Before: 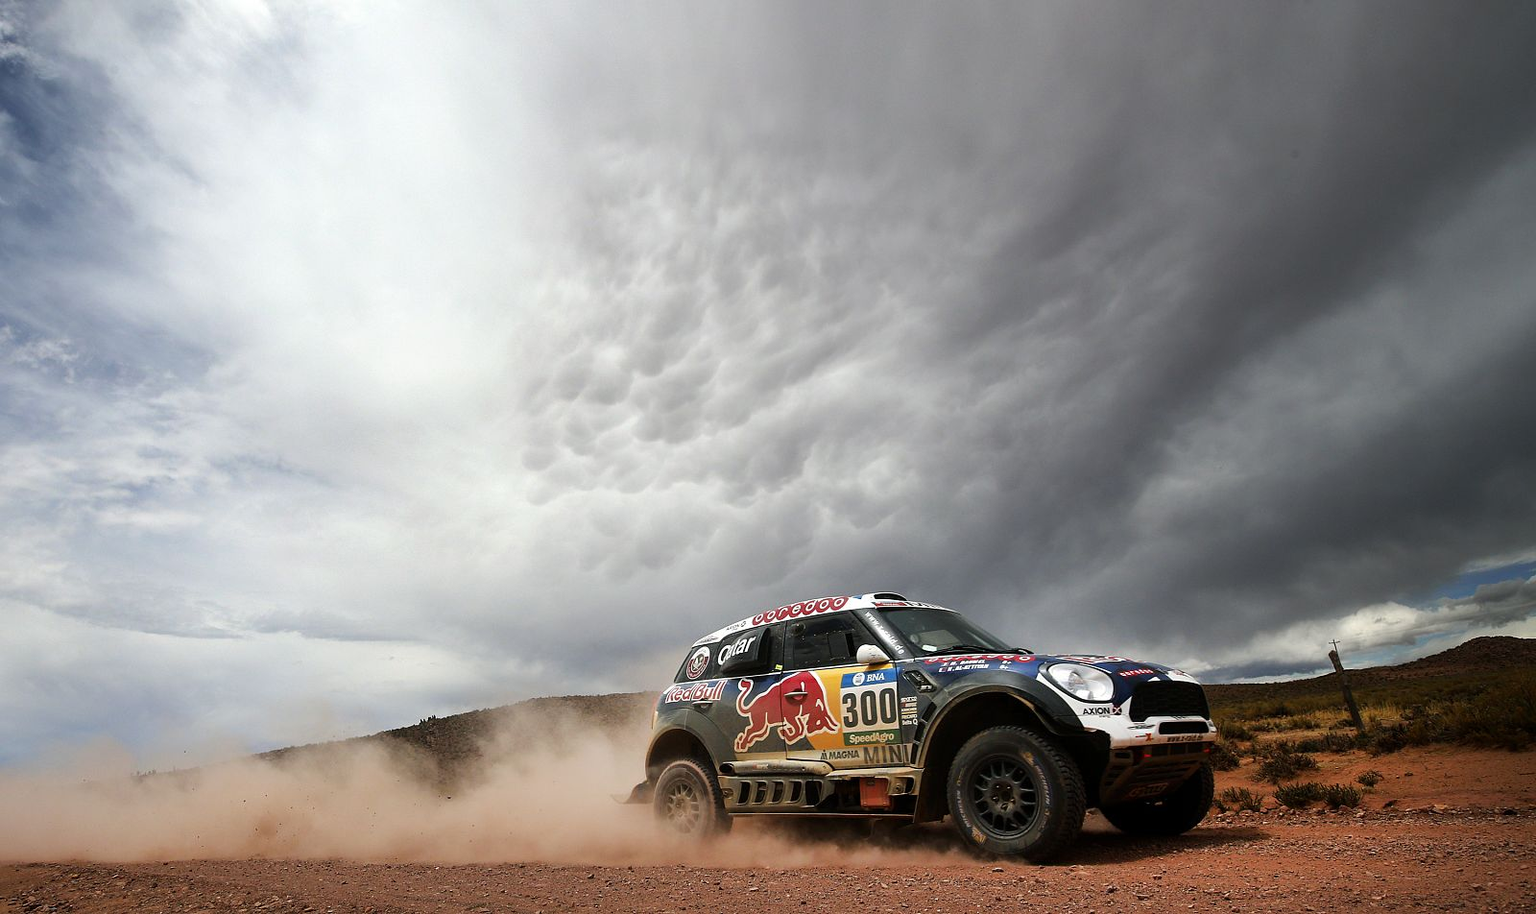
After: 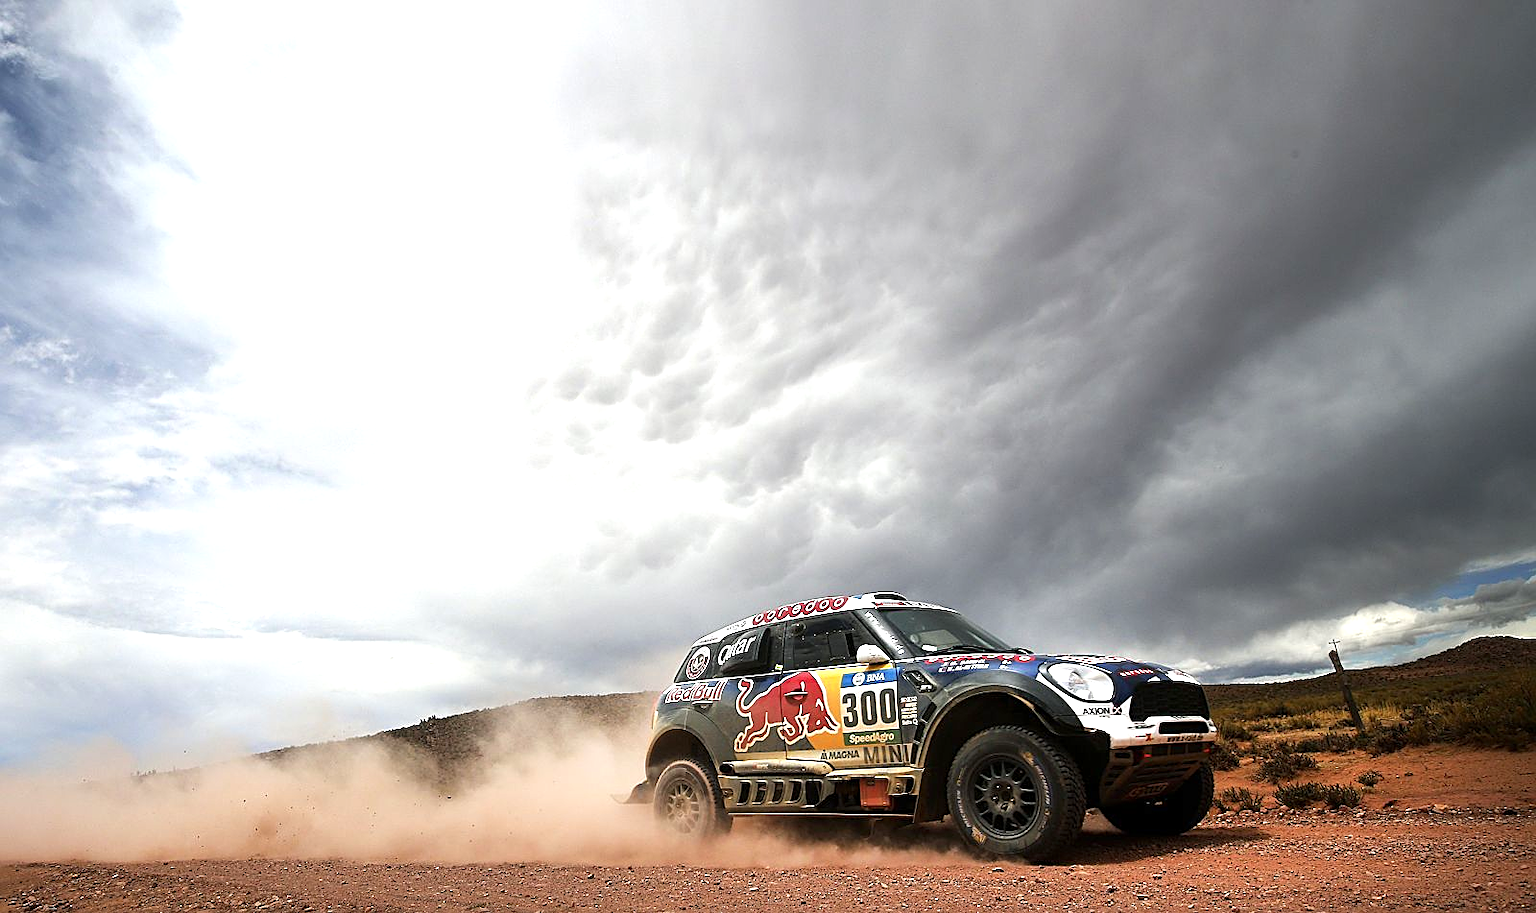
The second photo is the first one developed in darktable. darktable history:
sharpen: on, module defaults
exposure: exposure 0.7 EV, compensate highlight preservation false
